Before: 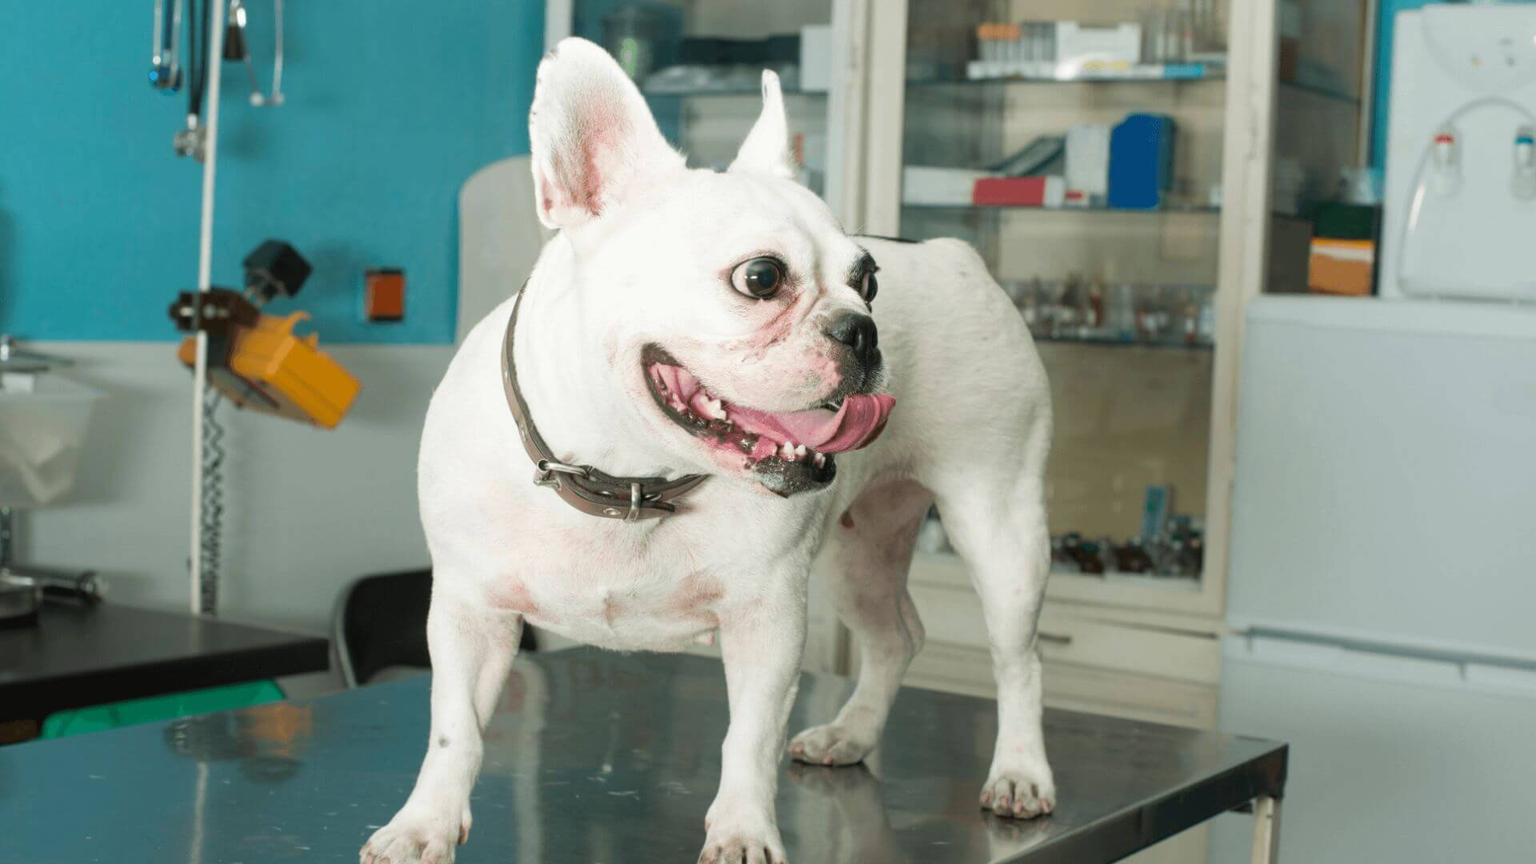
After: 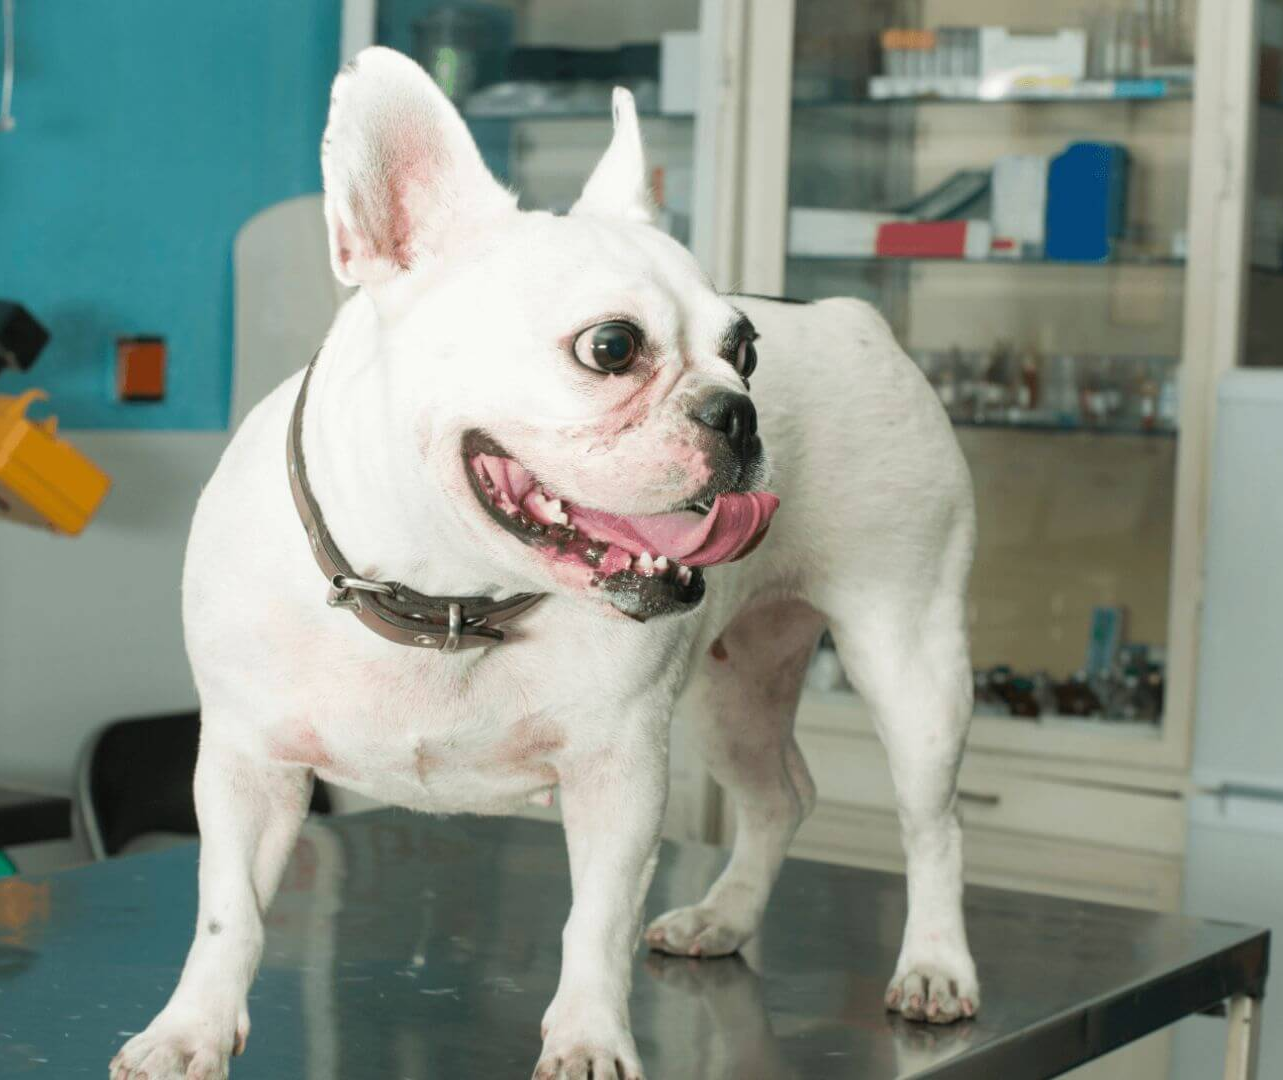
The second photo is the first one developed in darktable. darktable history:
white balance: emerald 1
crop and rotate: left 17.732%, right 15.423%
